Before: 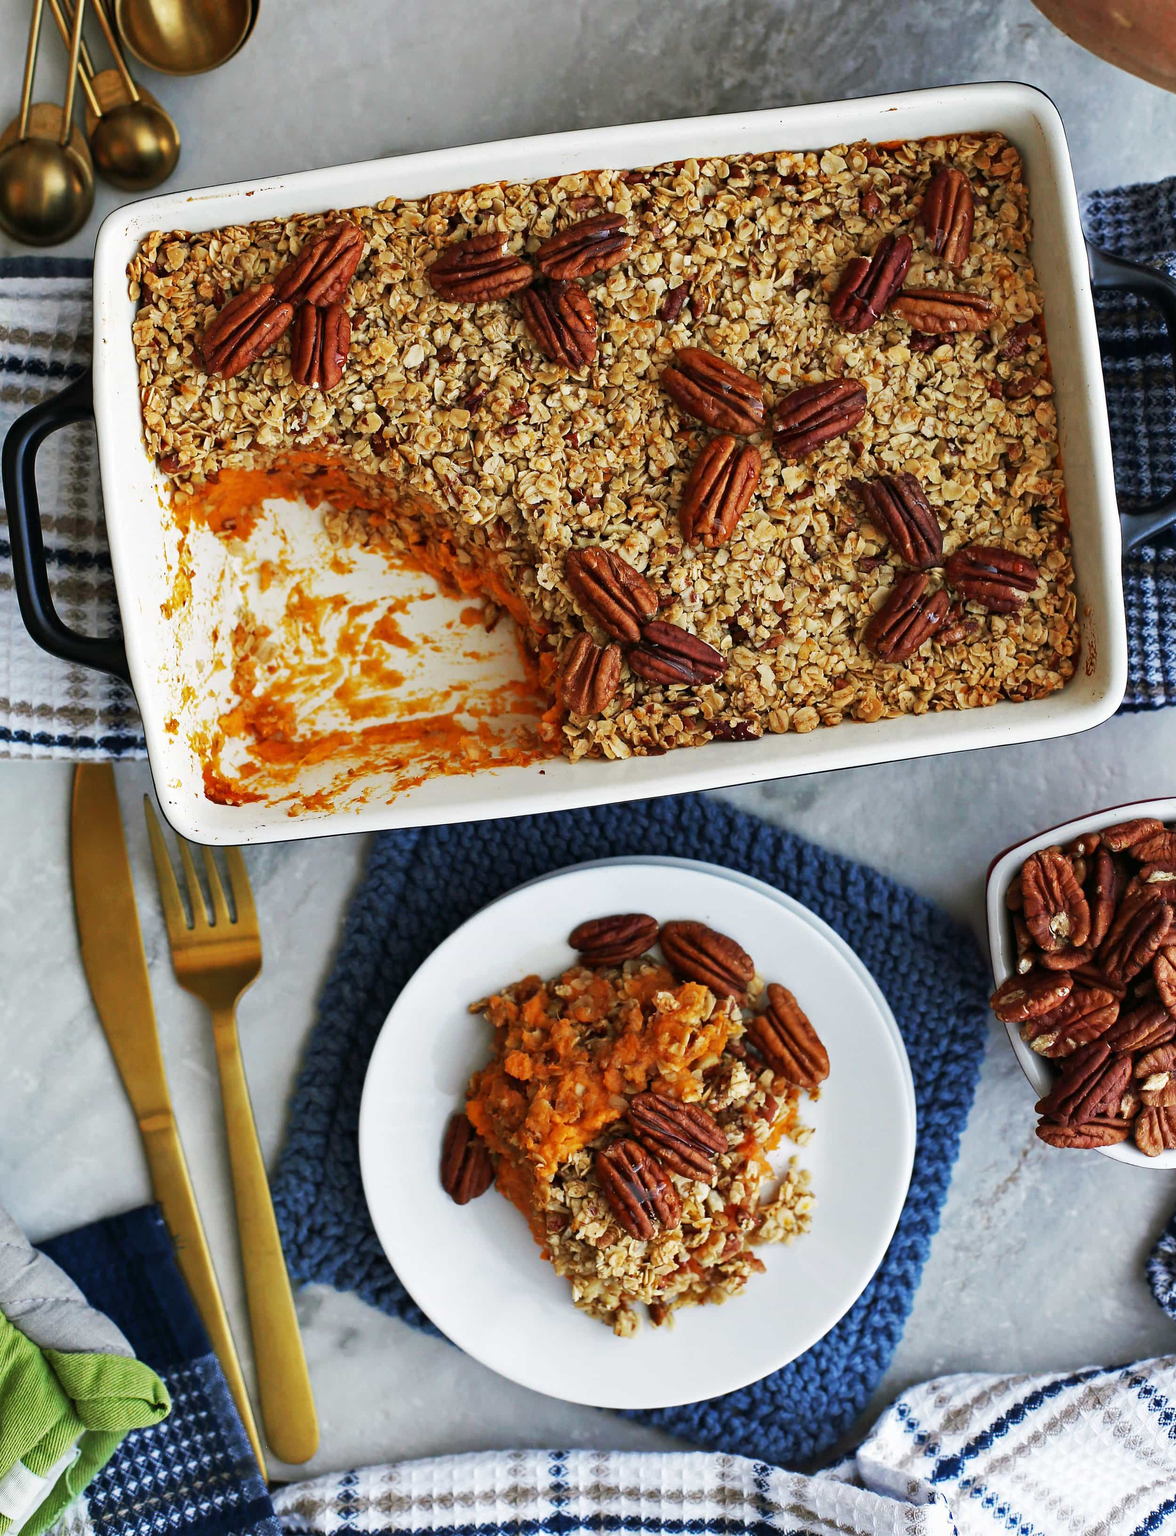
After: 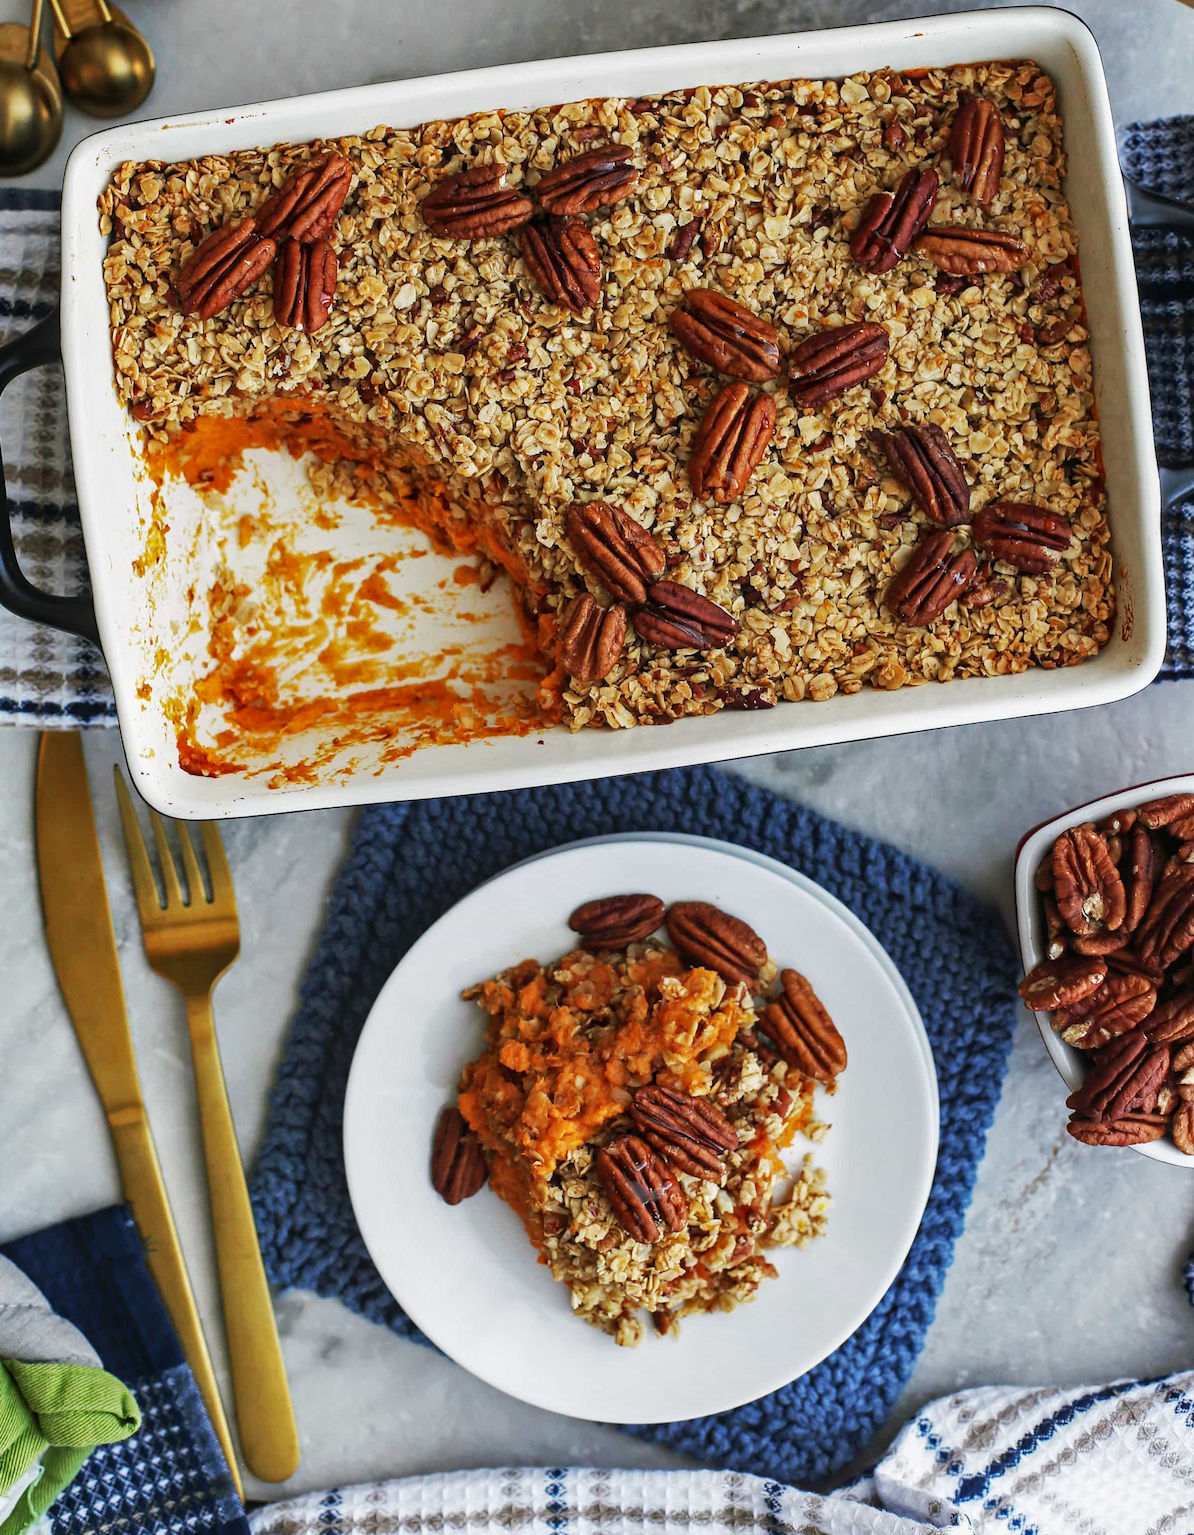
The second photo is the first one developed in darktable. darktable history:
crop and rotate: angle -1.96°, left 3.097%, top 4.154%, right 1.586%, bottom 0.529%
local contrast: detail 115%
rotate and perspective: rotation -1.77°, lens shift (horizontal) 0.004, automatic cropping off
